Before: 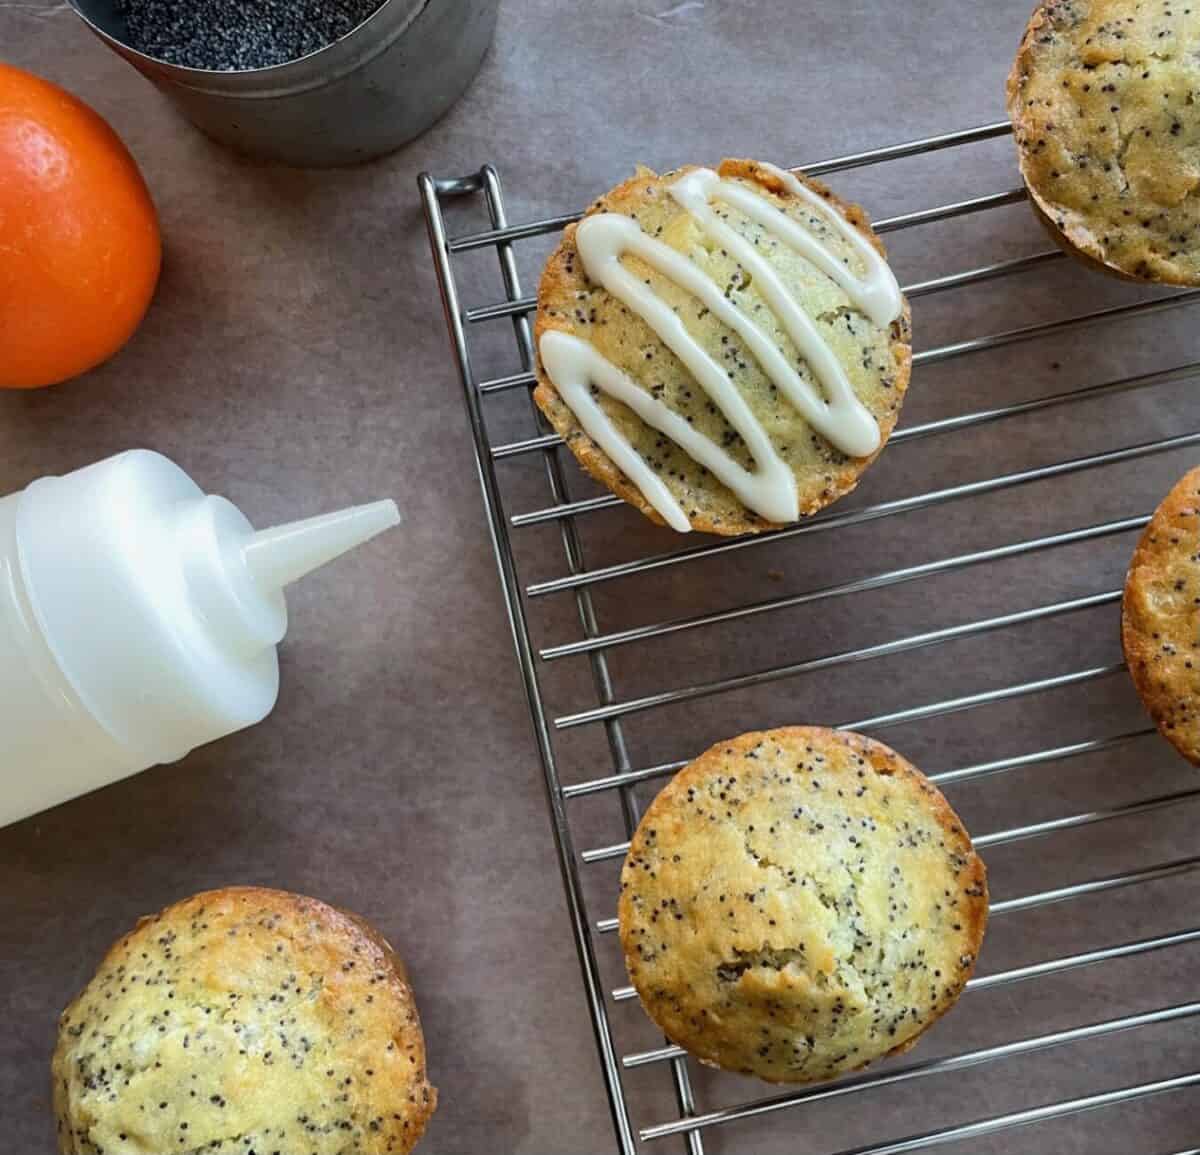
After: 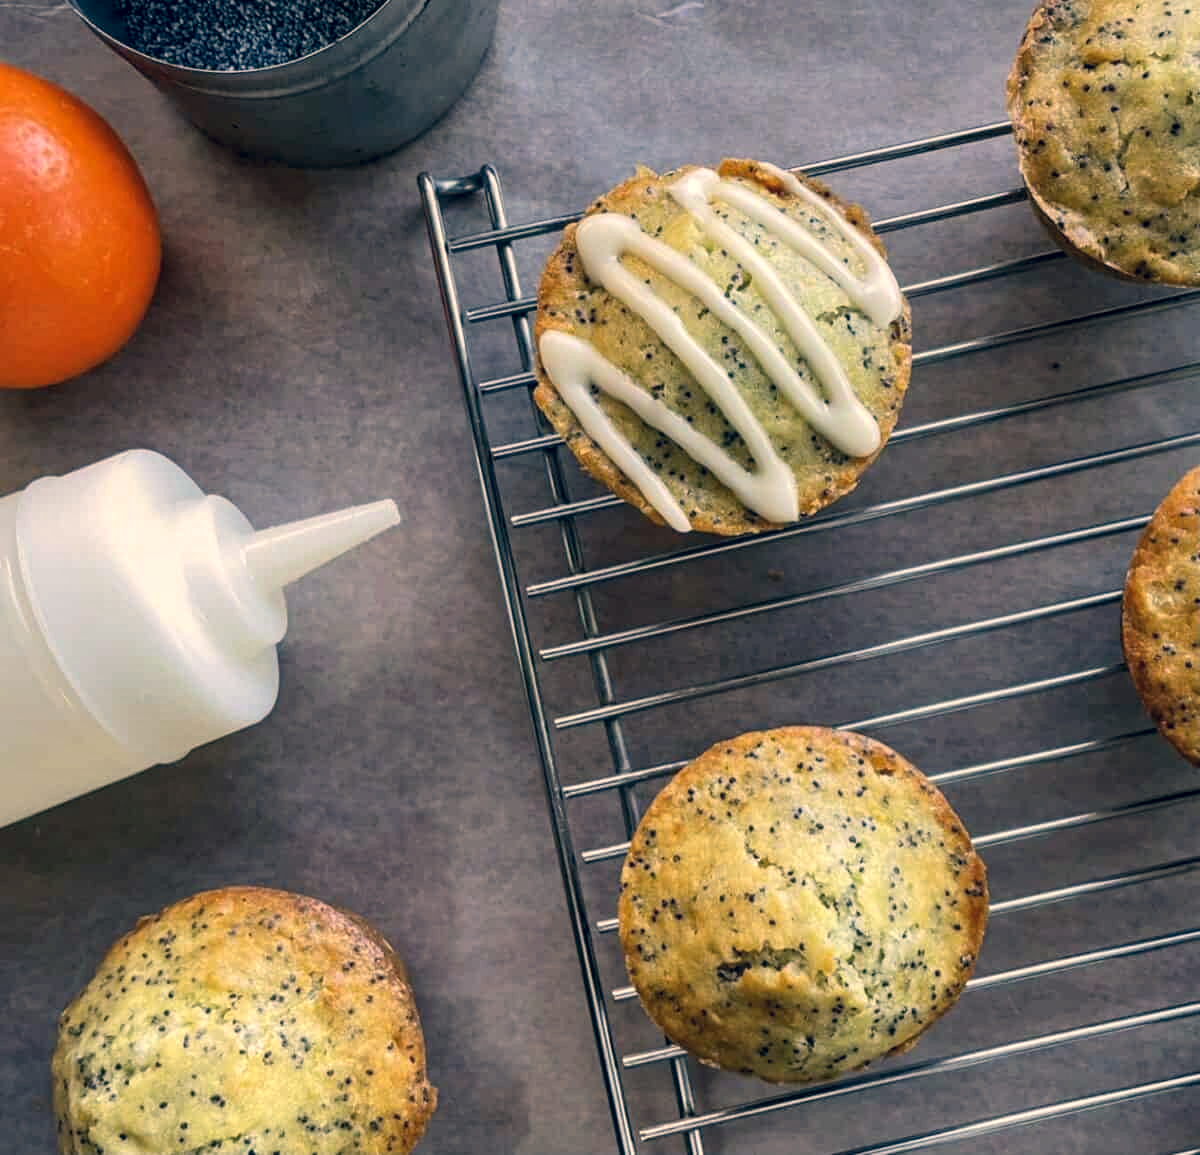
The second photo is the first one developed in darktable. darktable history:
color correction: highlights a* 10.27, highlights b* 14.64, shadows a* -9.68, shadows b* -15.03
local contrast: on, module defaults
